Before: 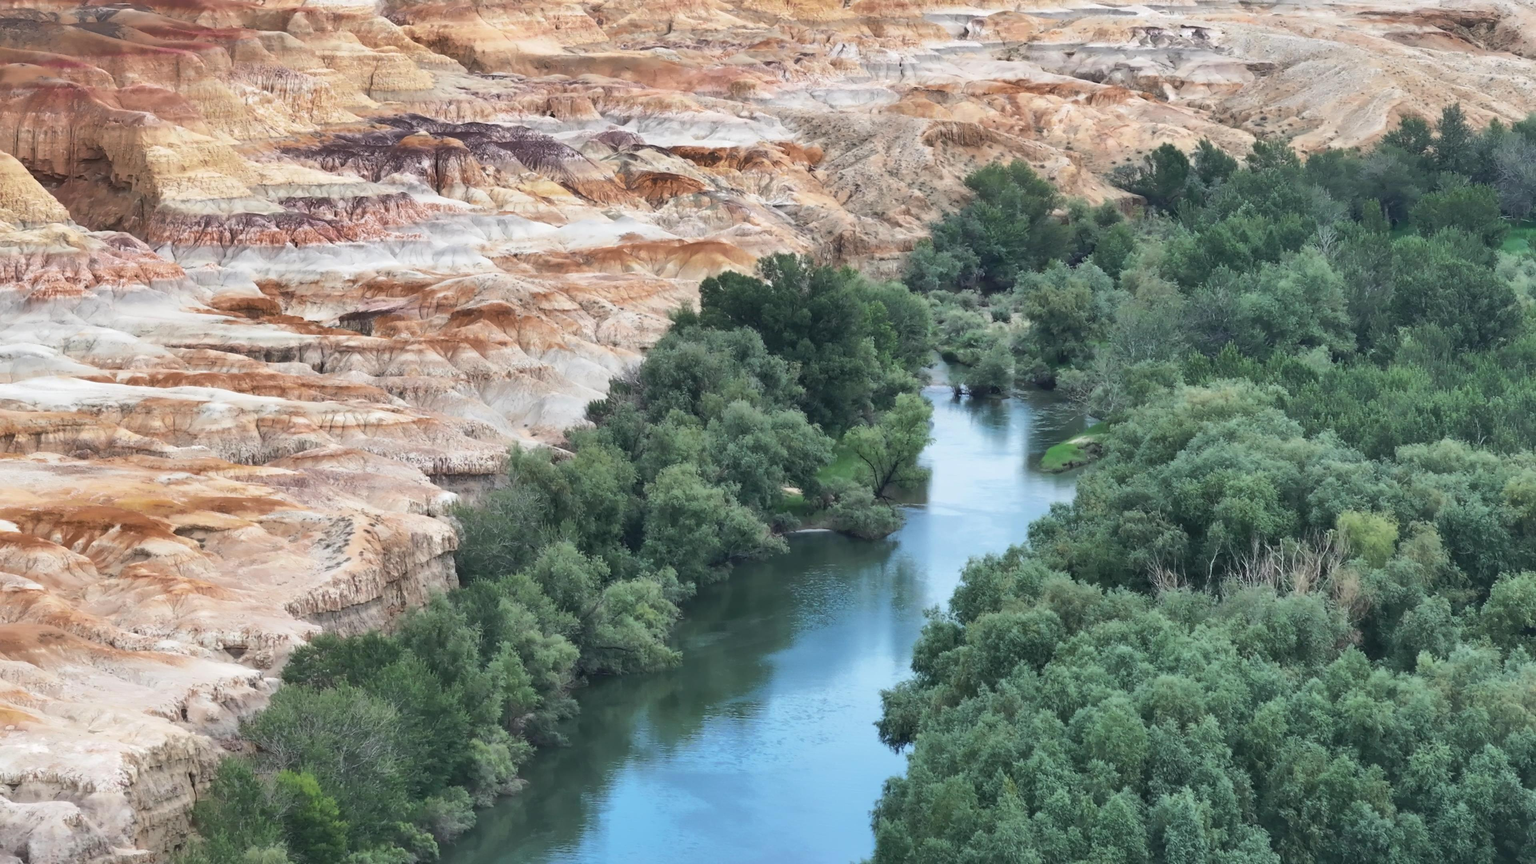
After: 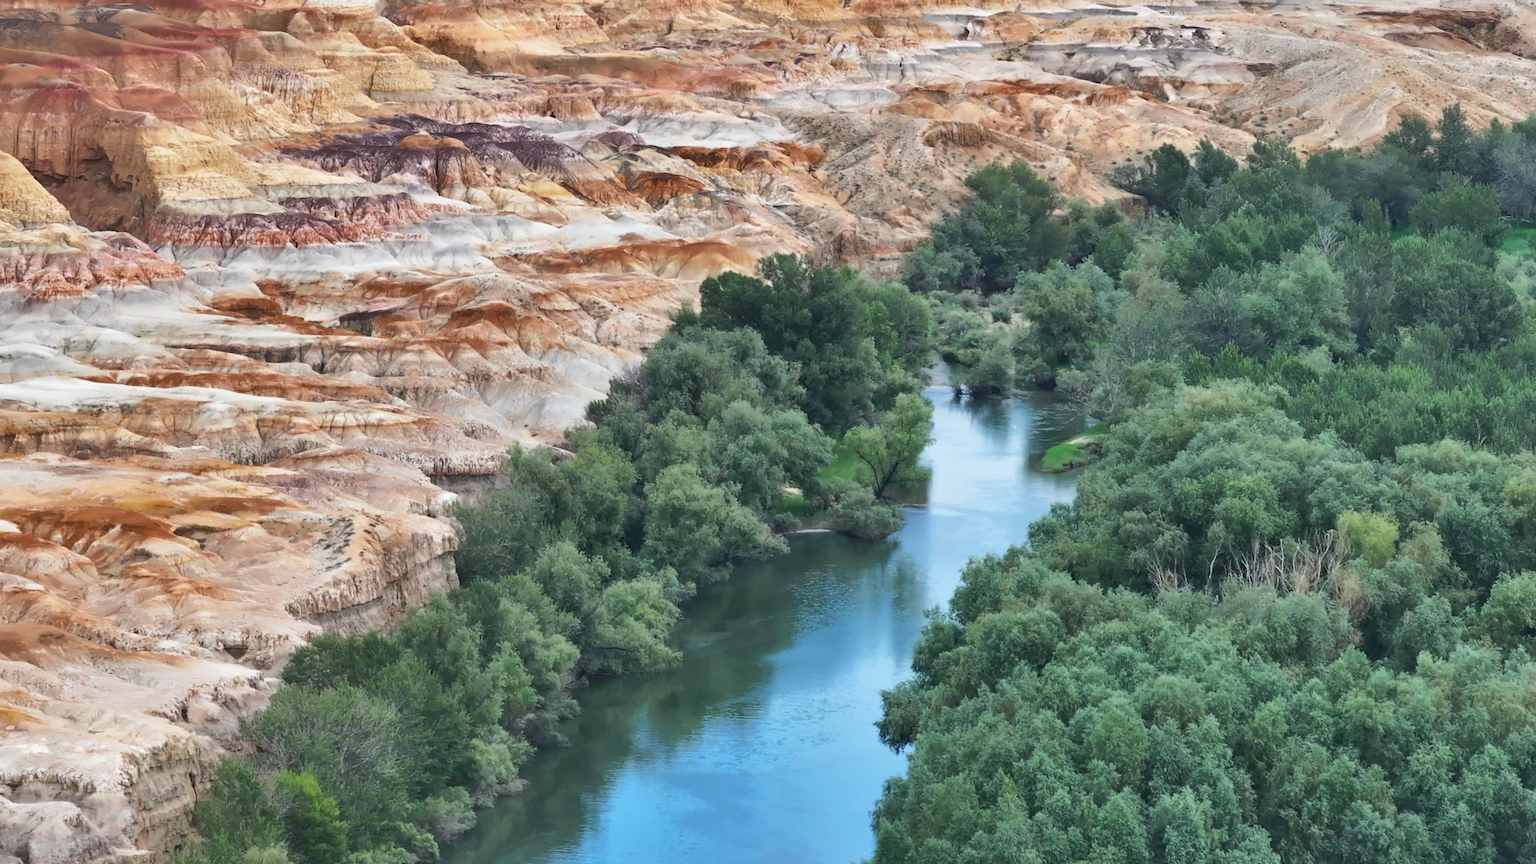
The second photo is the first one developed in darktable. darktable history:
shadows and highlights: soften with gaussian
contrast brightness saturation: contrast 0.04, saturation 0.16
